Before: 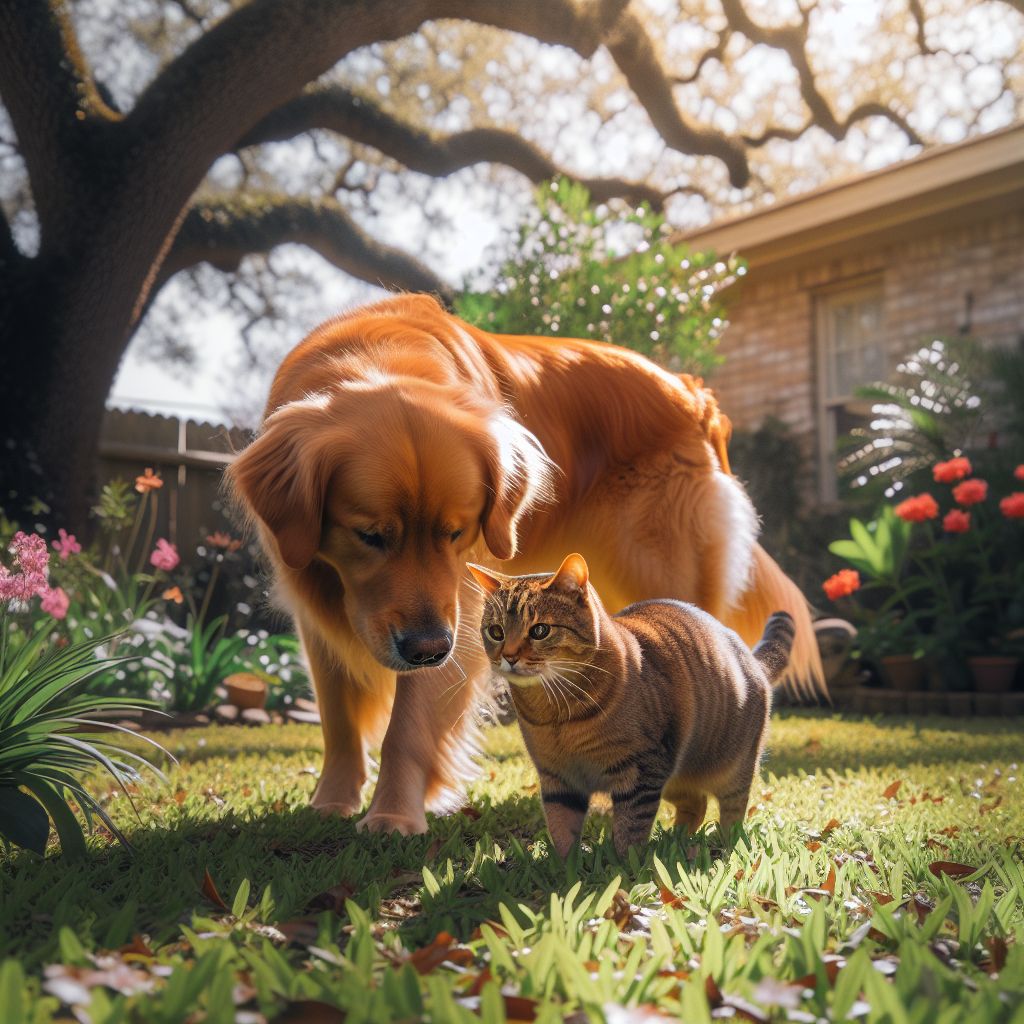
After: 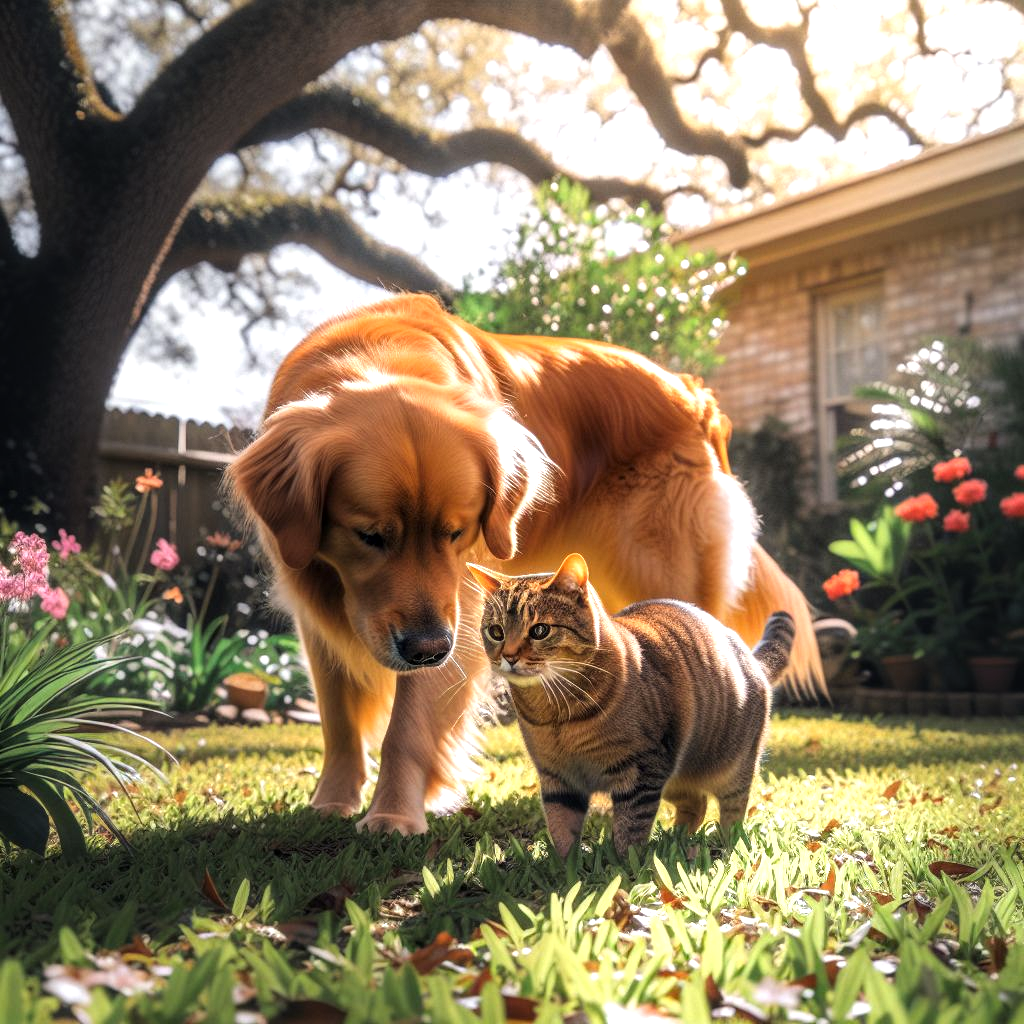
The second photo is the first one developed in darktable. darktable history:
local contrast: on, module defaults
tone equalizer: -8 EV -0.751 EV, -7 EV -0.725 EV, -6 EV -0.599 EV, -5 EV -0.398 EV, -3 EV 0.392 EV, -2 EV 0.6 EV, -1 EV 0.683 EV, +0 EV 0.769 EV, mask exposure compensation -0.511 EV
